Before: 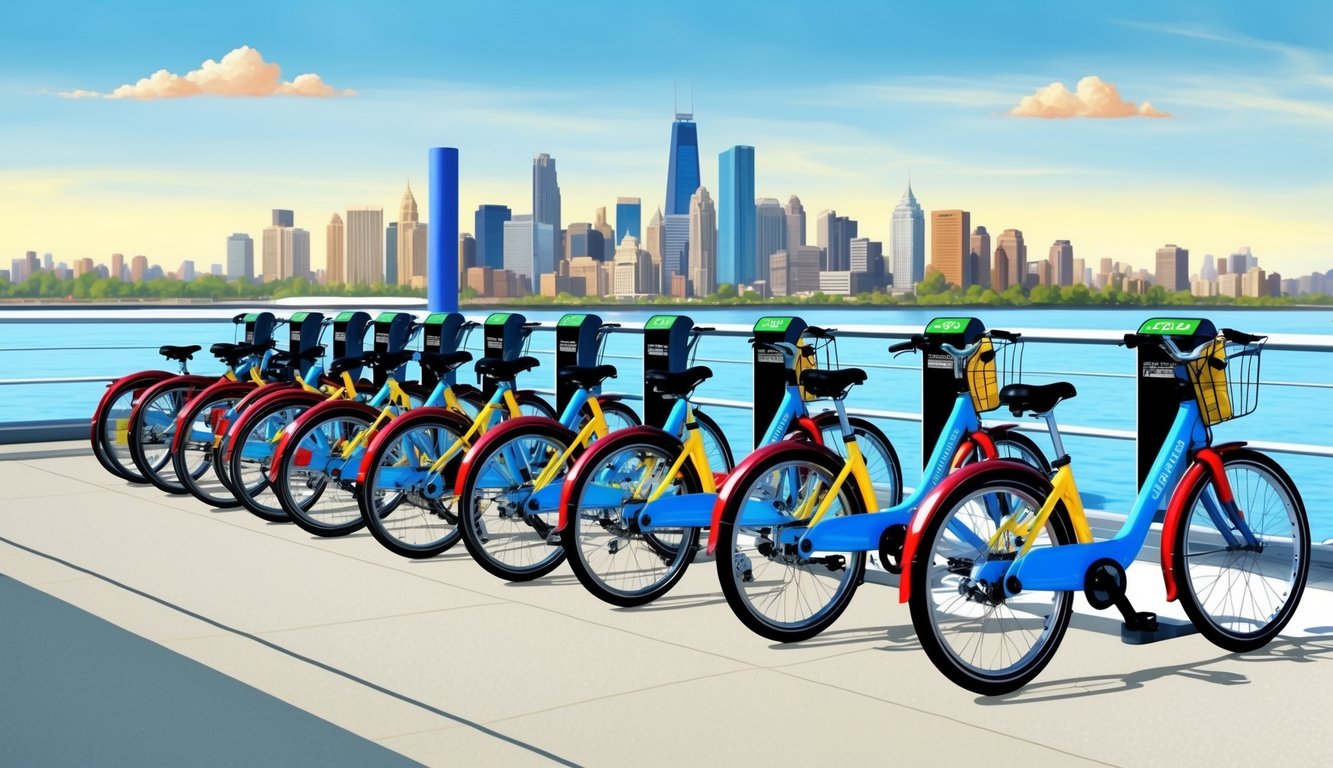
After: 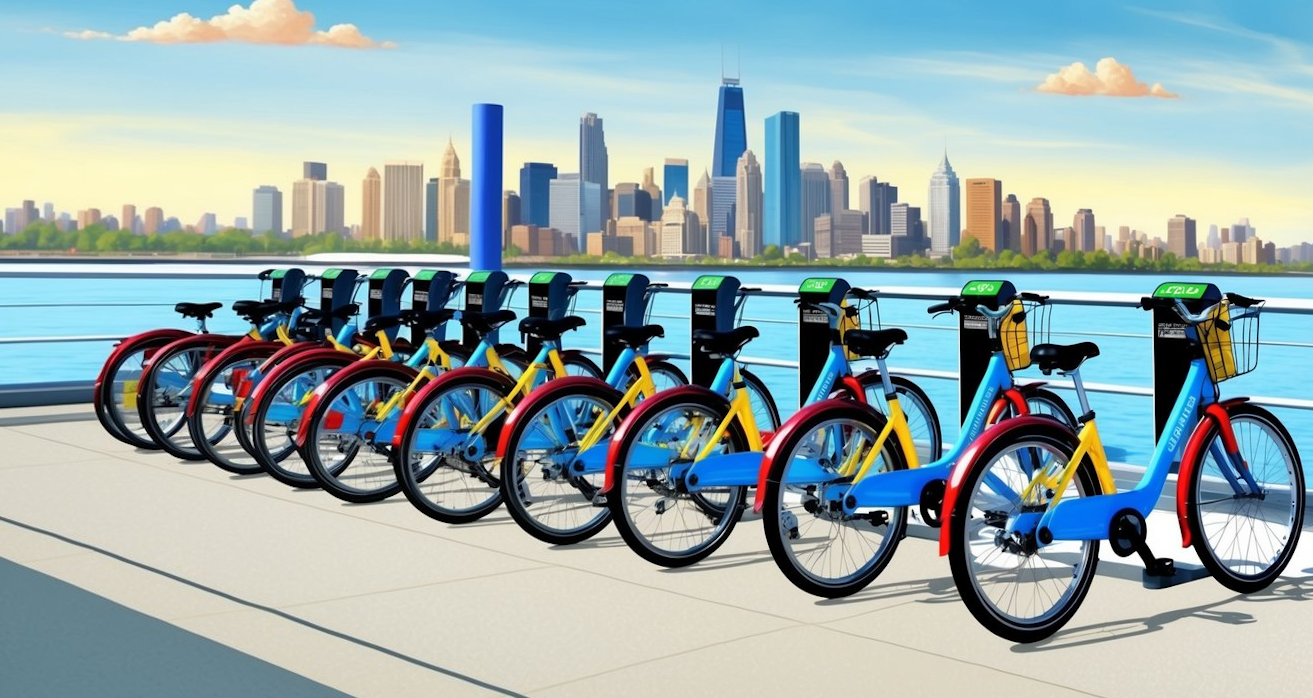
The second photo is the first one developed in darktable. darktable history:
rotate and perspective: rotation -0.013°, lens shift (vertical) -0.027, lens shift (horizontal) 0.178, crop left 0.016, crop right 0.989, crop top 0.082, crop bottom 0.918
